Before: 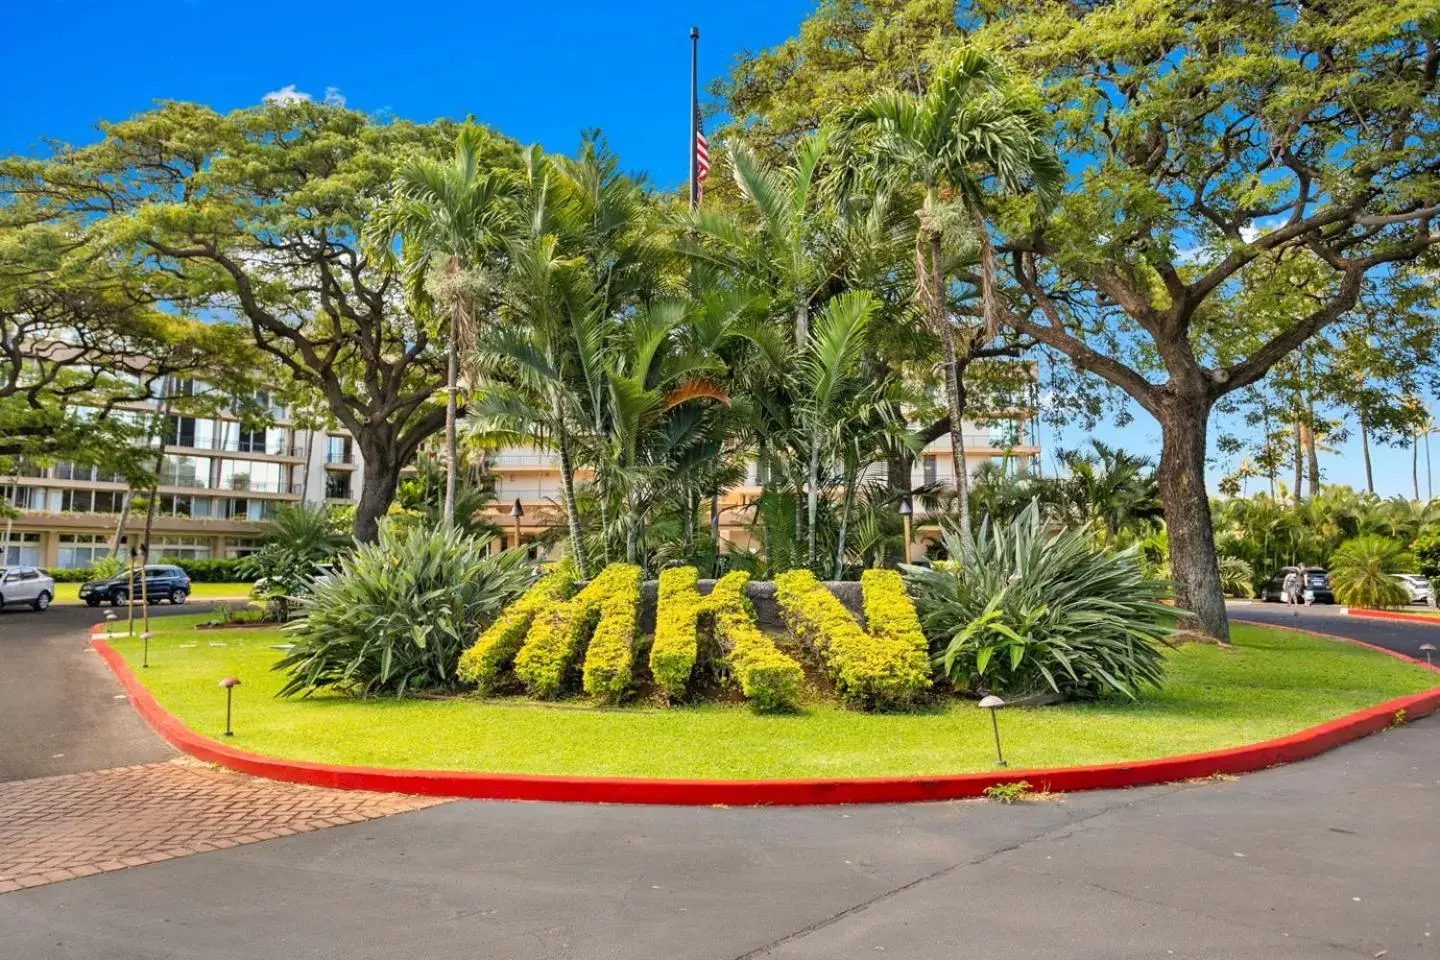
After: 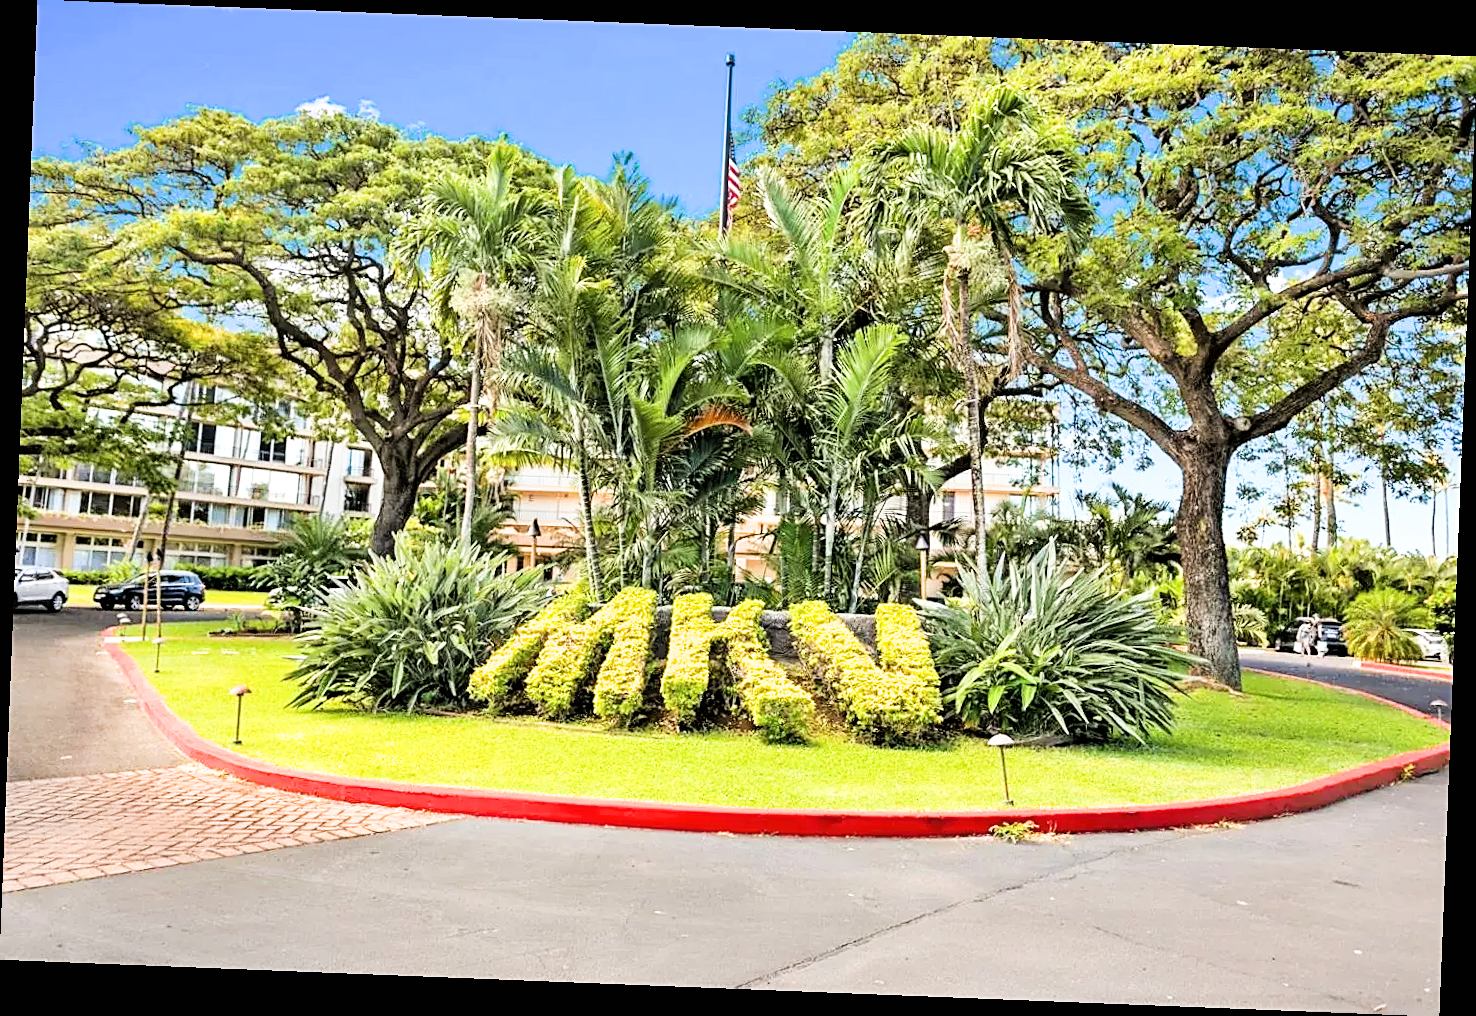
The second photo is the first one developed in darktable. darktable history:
shadows and highlights: shadows 12, white point adjustment 1.2, highlights -0.36, soften with gaussian
filmic rgb: black relative exposure -5 EV, white relative exposure 3.5 EV, hardness 3.19, contrast 1.3, highlights saturation mix -50%
rotate and perspective: rotation 2.27°, automatic cropping off
exposure: black level correction 0, exposure 1 EV, compensate exposure bias true, compensate highlight preservation false
sharpen: on, module defaults
